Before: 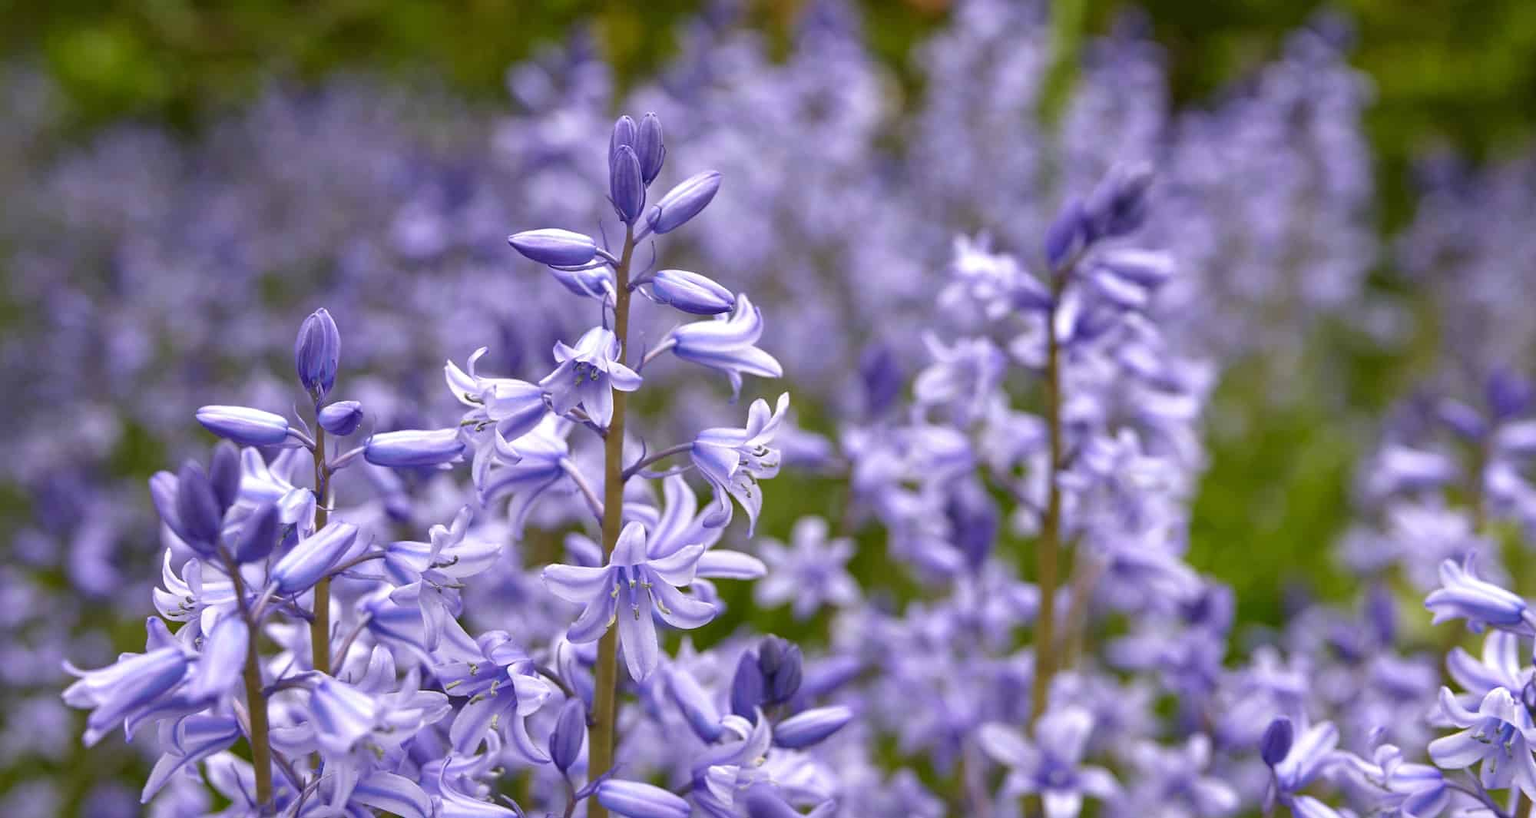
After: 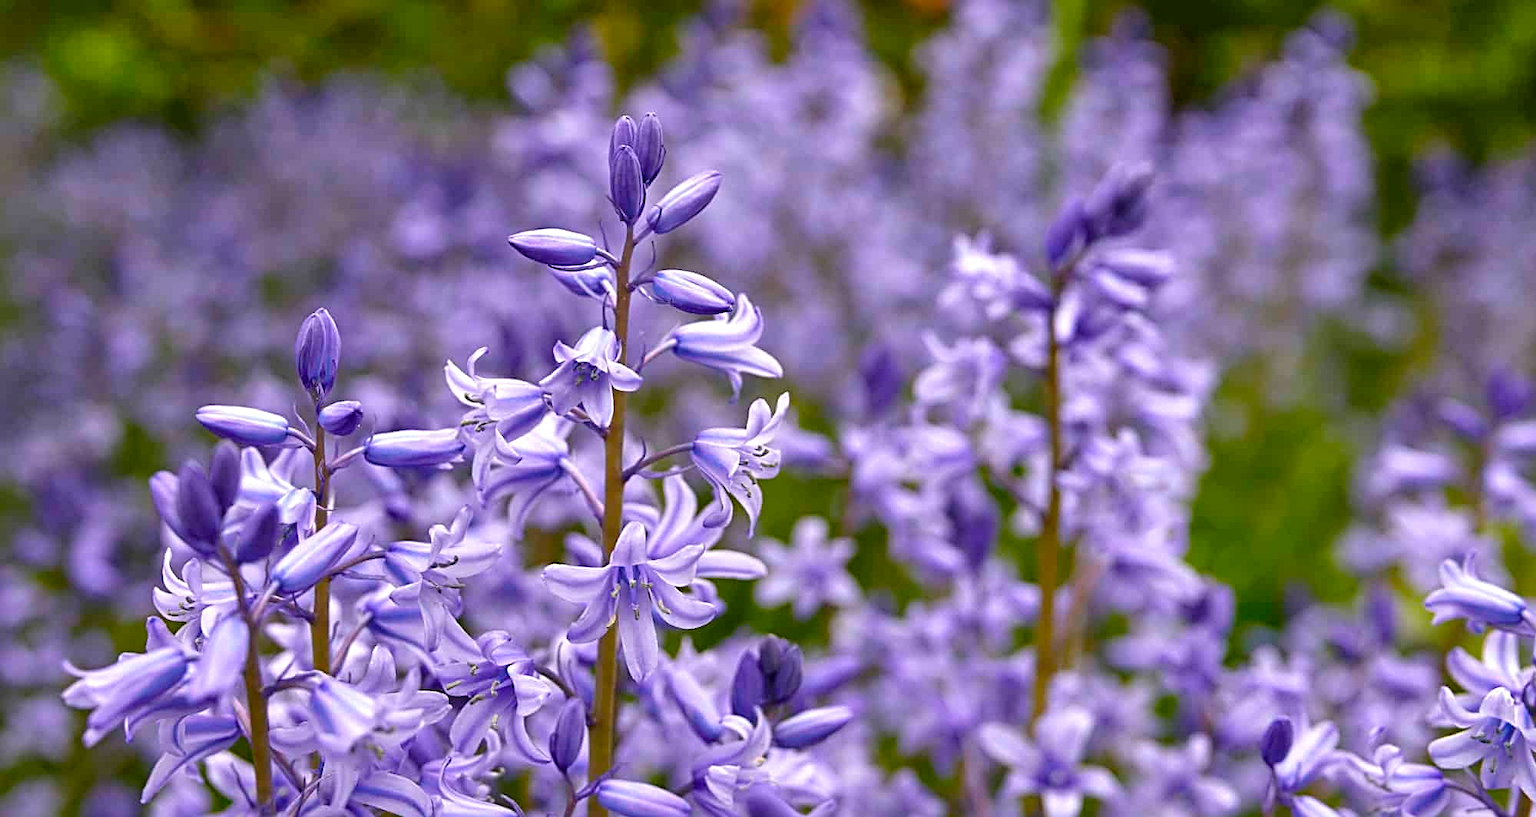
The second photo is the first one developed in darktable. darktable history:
sharpen: radius 3.132
shadows and highlights: soften with gaussian
color balance rgb: shadows lift › luminance -20.004%, perceptual saturation grading › global saturation 24.979%
